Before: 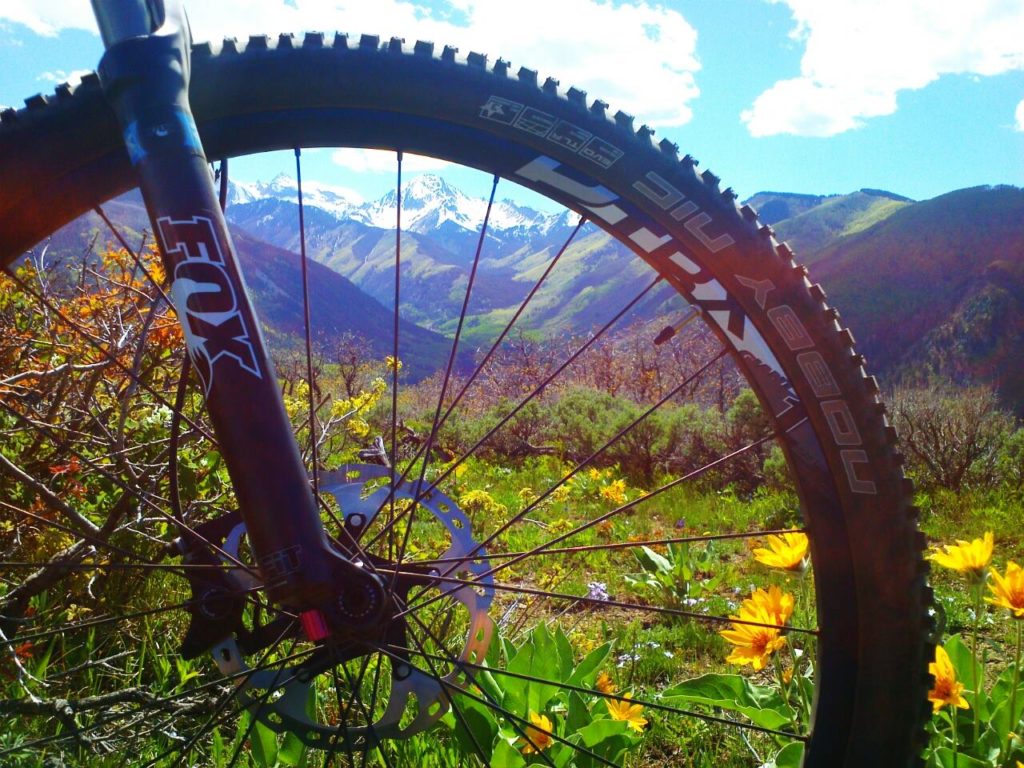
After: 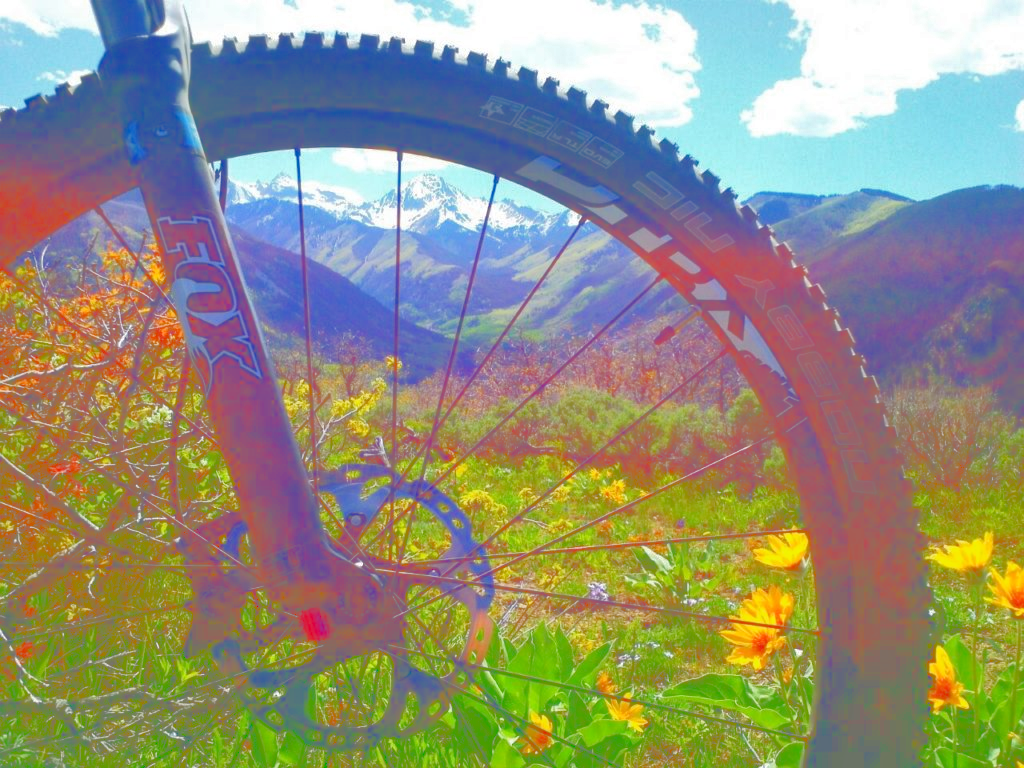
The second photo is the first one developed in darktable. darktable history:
contrast brightness saturation: contrast 0.078, saturation 0.017
shadows and highlights: shadows 36.79, highlights -26.96, soften with gaussian
tone curve: curves: ch0 [(0, 0) (0.003, 0.453) (0.011, 0.457) (0.025, 0.457) (0.044, 0.463) (0.069, 0.464) (0.1, 0.471) (0.136, 0.475) (0.177, 0.481) (0.224, 0.486) (0.277, 0.496) (0.335, 0.515) (0.399, 0.544) (0.468, 0.577) (0.543, 0.621) (0.623, 0.67) (0.709, 0.73) (0.801, 0.788) (0.898, 0.848) (1, 1)]
